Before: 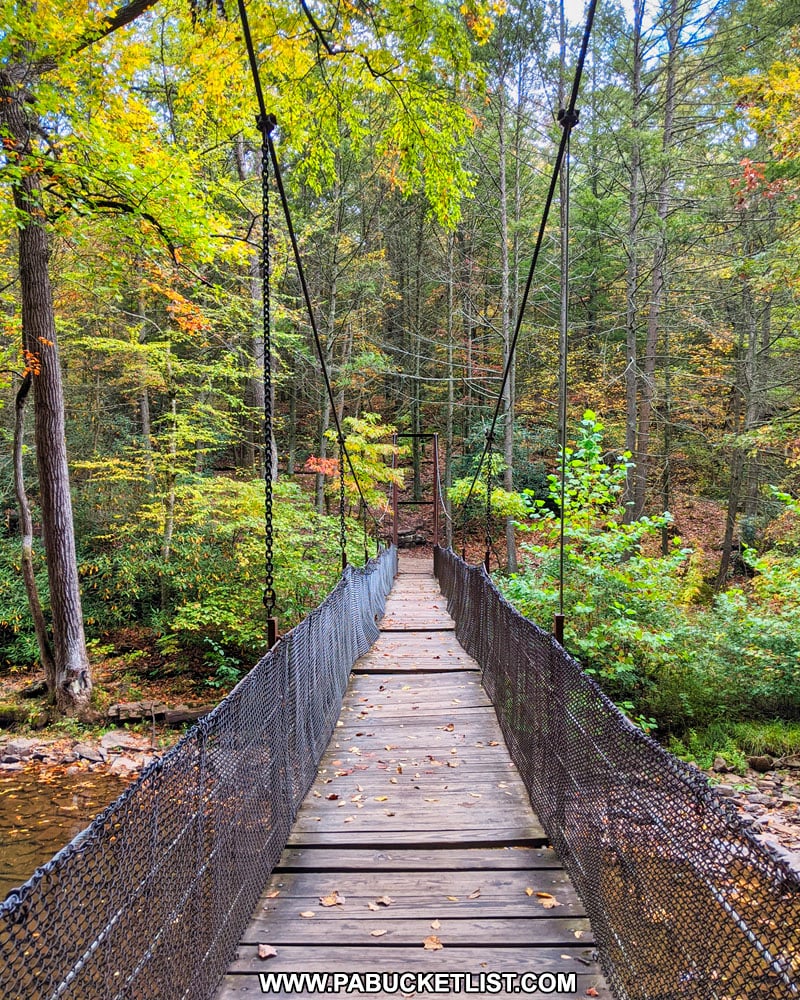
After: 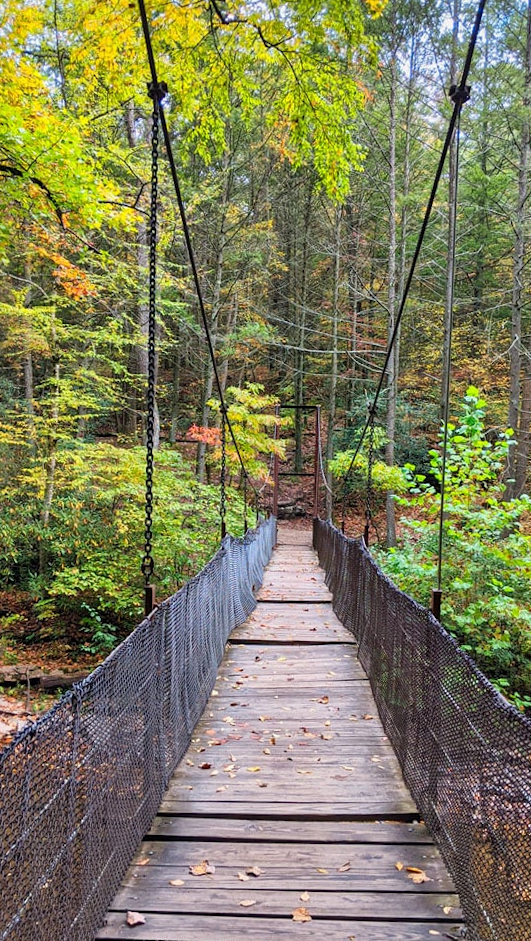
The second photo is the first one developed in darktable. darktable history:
rotate and perspective: rotation 1.57°, crop left 0.018, crop right 0.982, crop top 0.039, crop bottom 0.961
crop and rotate: left 15.055%, right 18.278%
